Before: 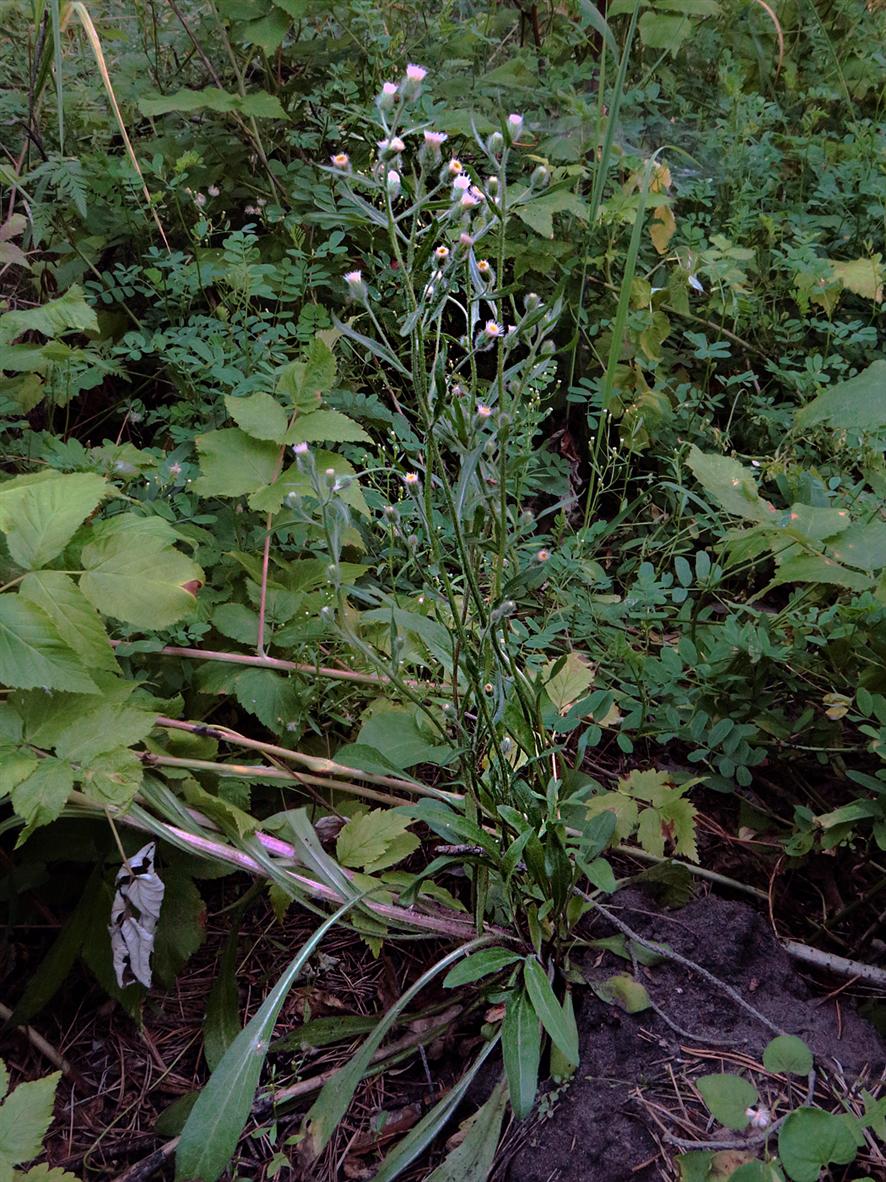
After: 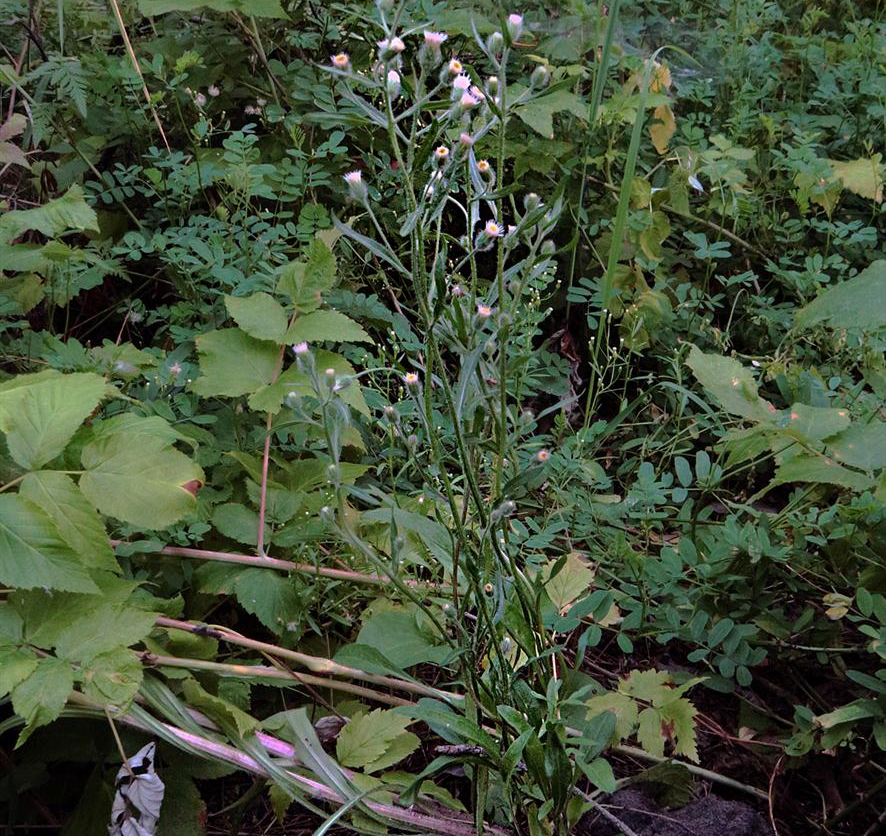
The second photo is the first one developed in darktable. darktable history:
crop and rotate: top 8.503%, bottom 20.721%
shadows and highlights: shadows 25.79, highlights -47.87, soften with gaussian
